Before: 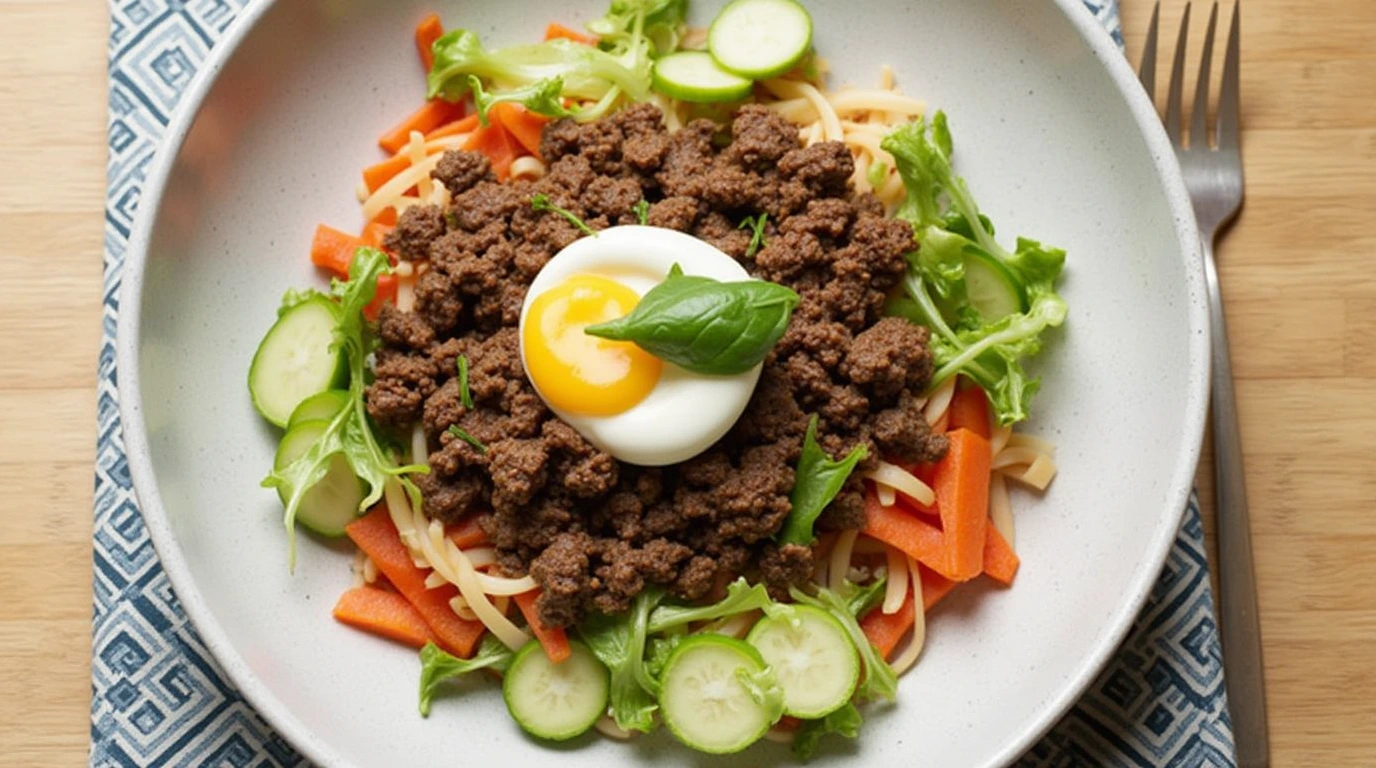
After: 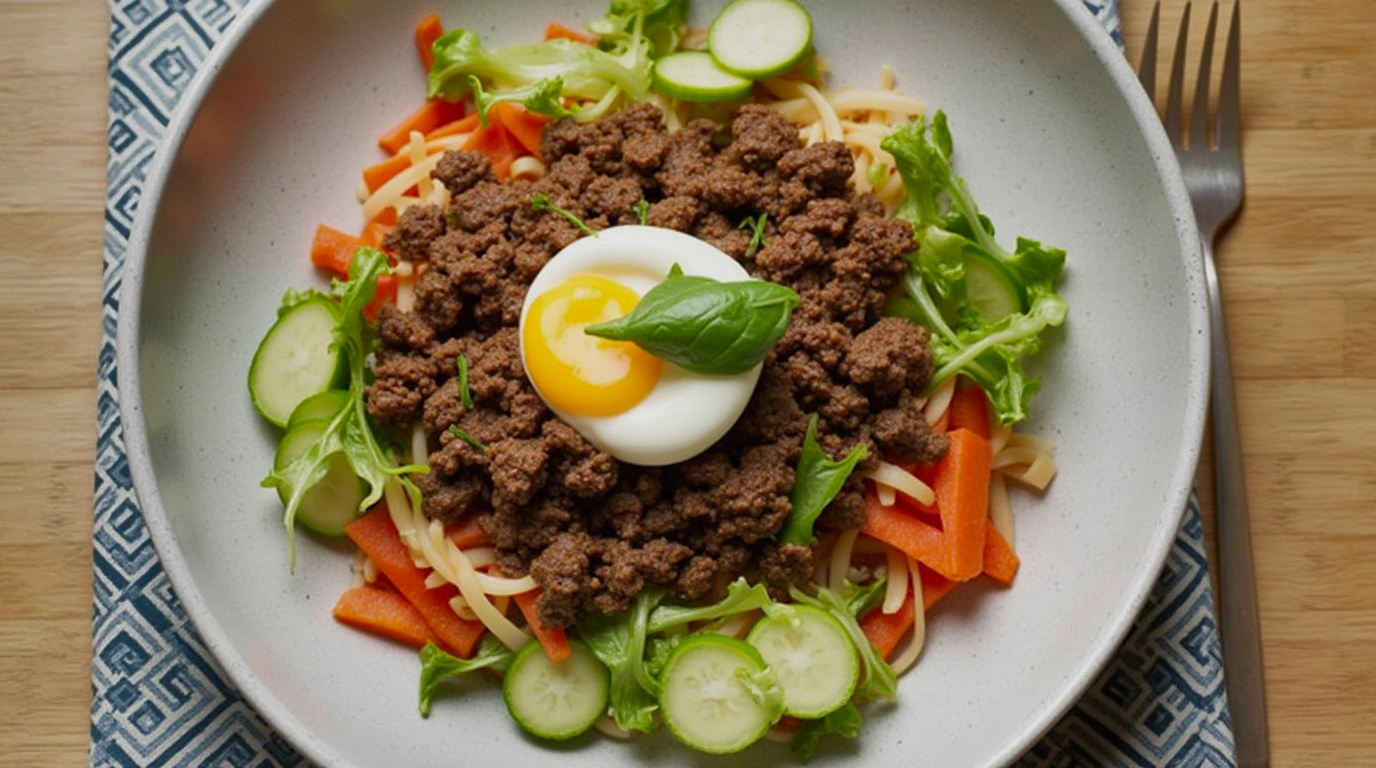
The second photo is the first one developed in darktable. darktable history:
shadows and highlights: shadows 81.22, white point adjustment -9.12, highlights -61.36, soften with gaussian
